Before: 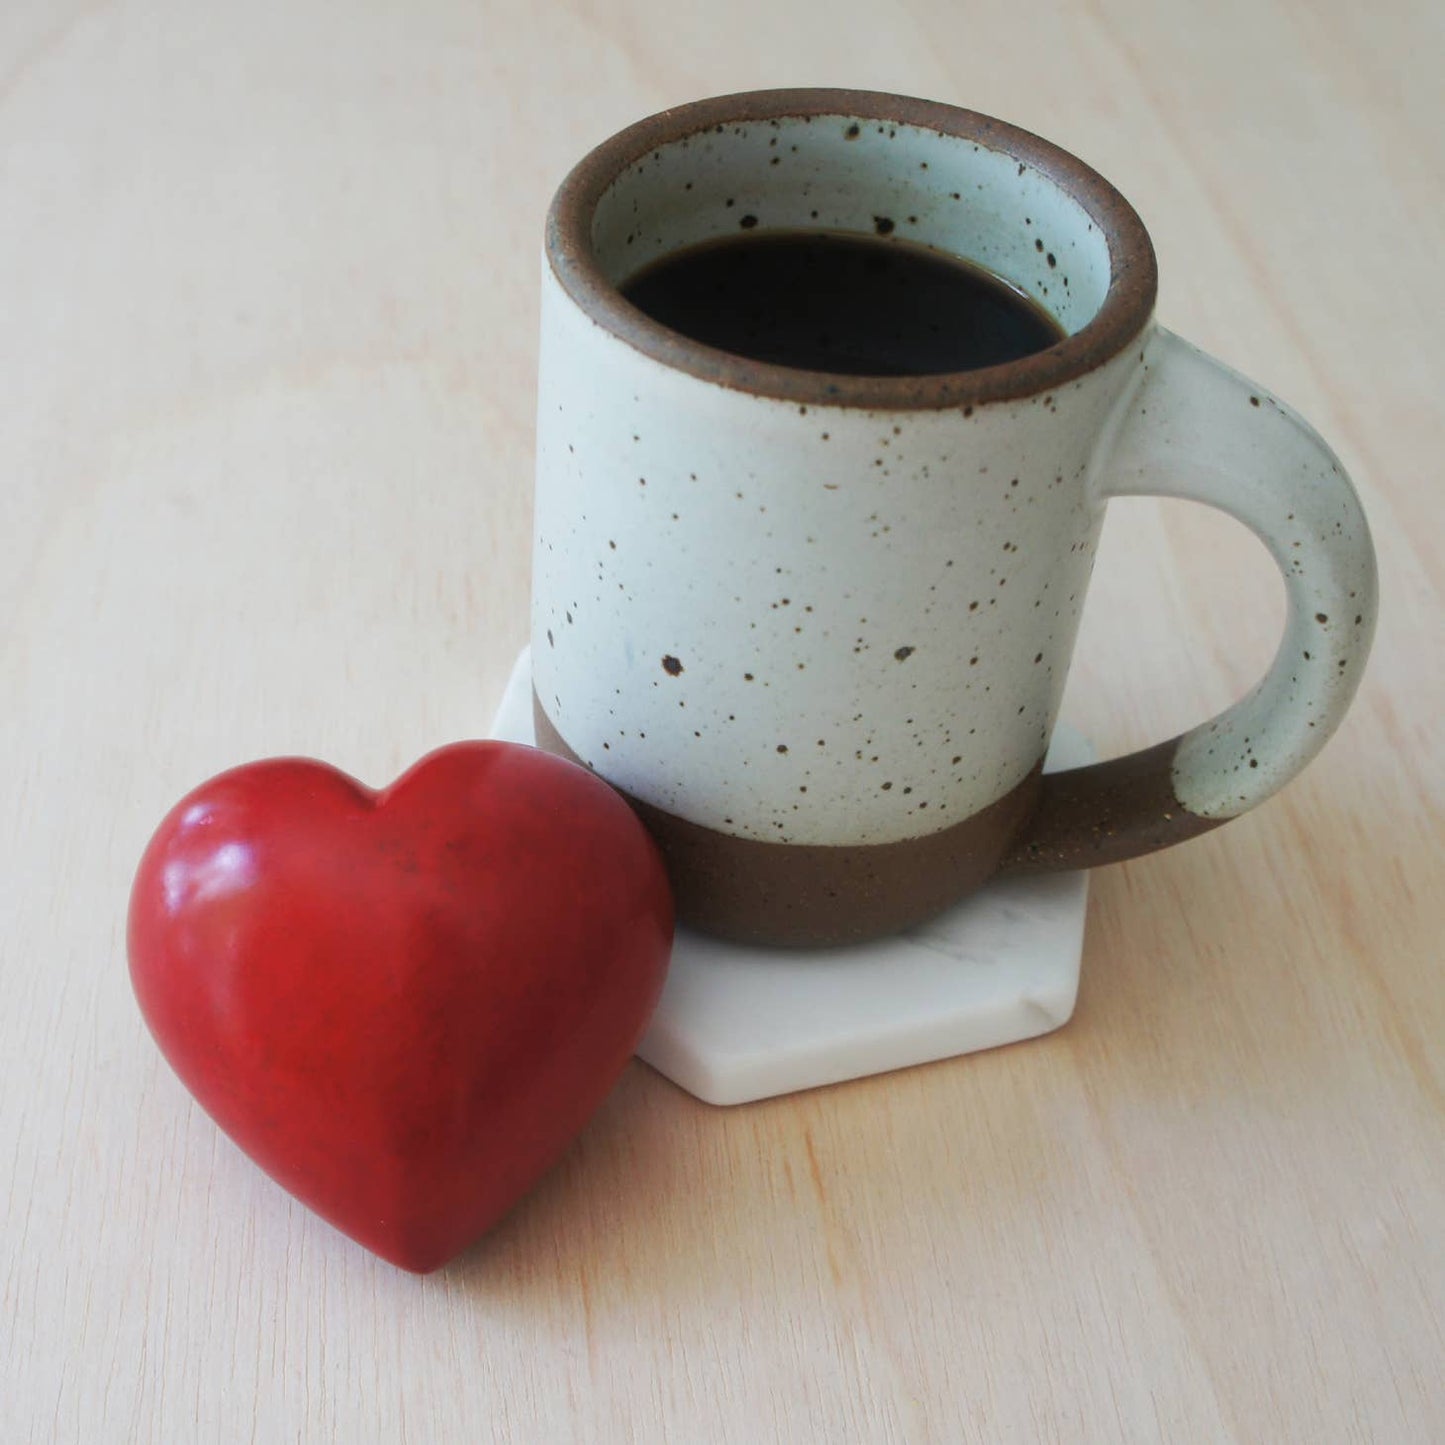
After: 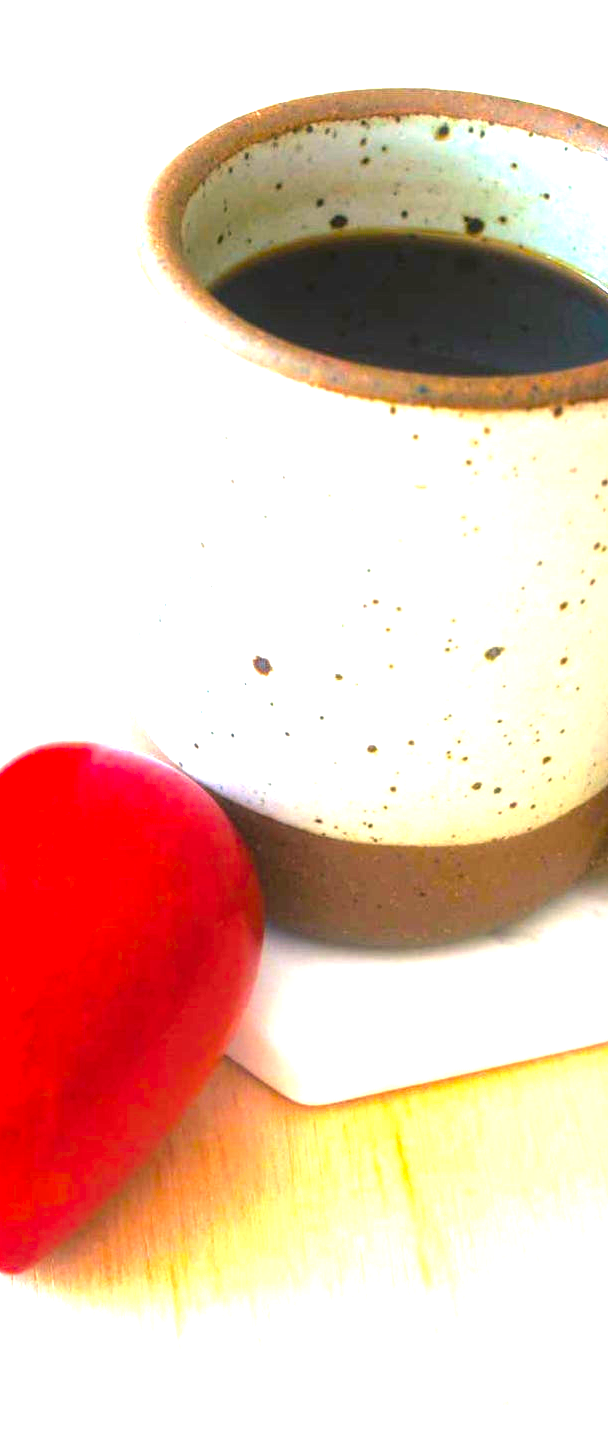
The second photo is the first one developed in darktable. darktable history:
exposure: black level correction 0, exposure 2.294 EV, compensate highlight preservation false
crop: left 28.401%, right 29.48%
color balance rgb: highlights gain › chroma 3.292%, highlights gain › hue 56.47°, perceptual saturation grading › global saturation 30.799%, global vibrance 50.113%
local contrast: highlights 101%, shadows 99%, detail 119%, midtone range 0.2
